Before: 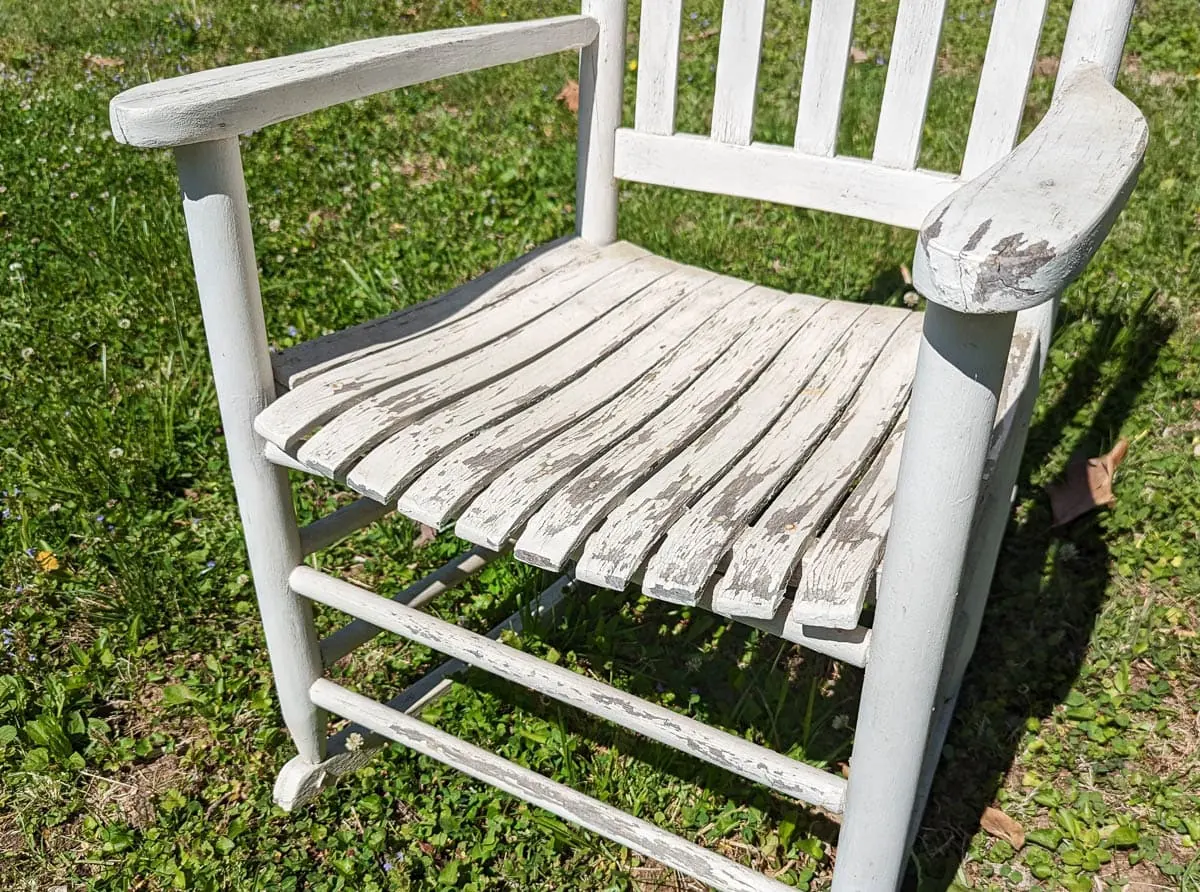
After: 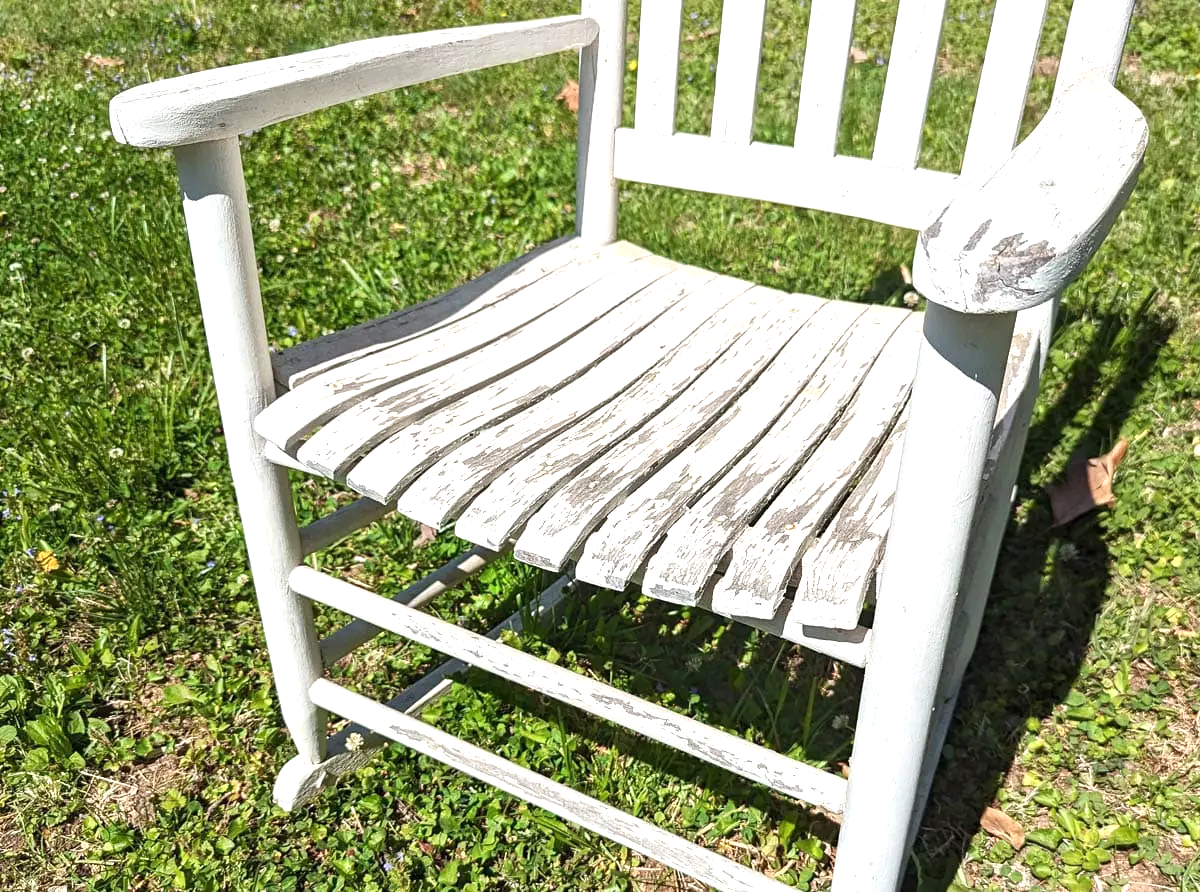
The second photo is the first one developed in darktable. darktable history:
white balance: emerald 1
exposure: black level correction 0, exposure 0.7 EV, compensate highlight preservation false
